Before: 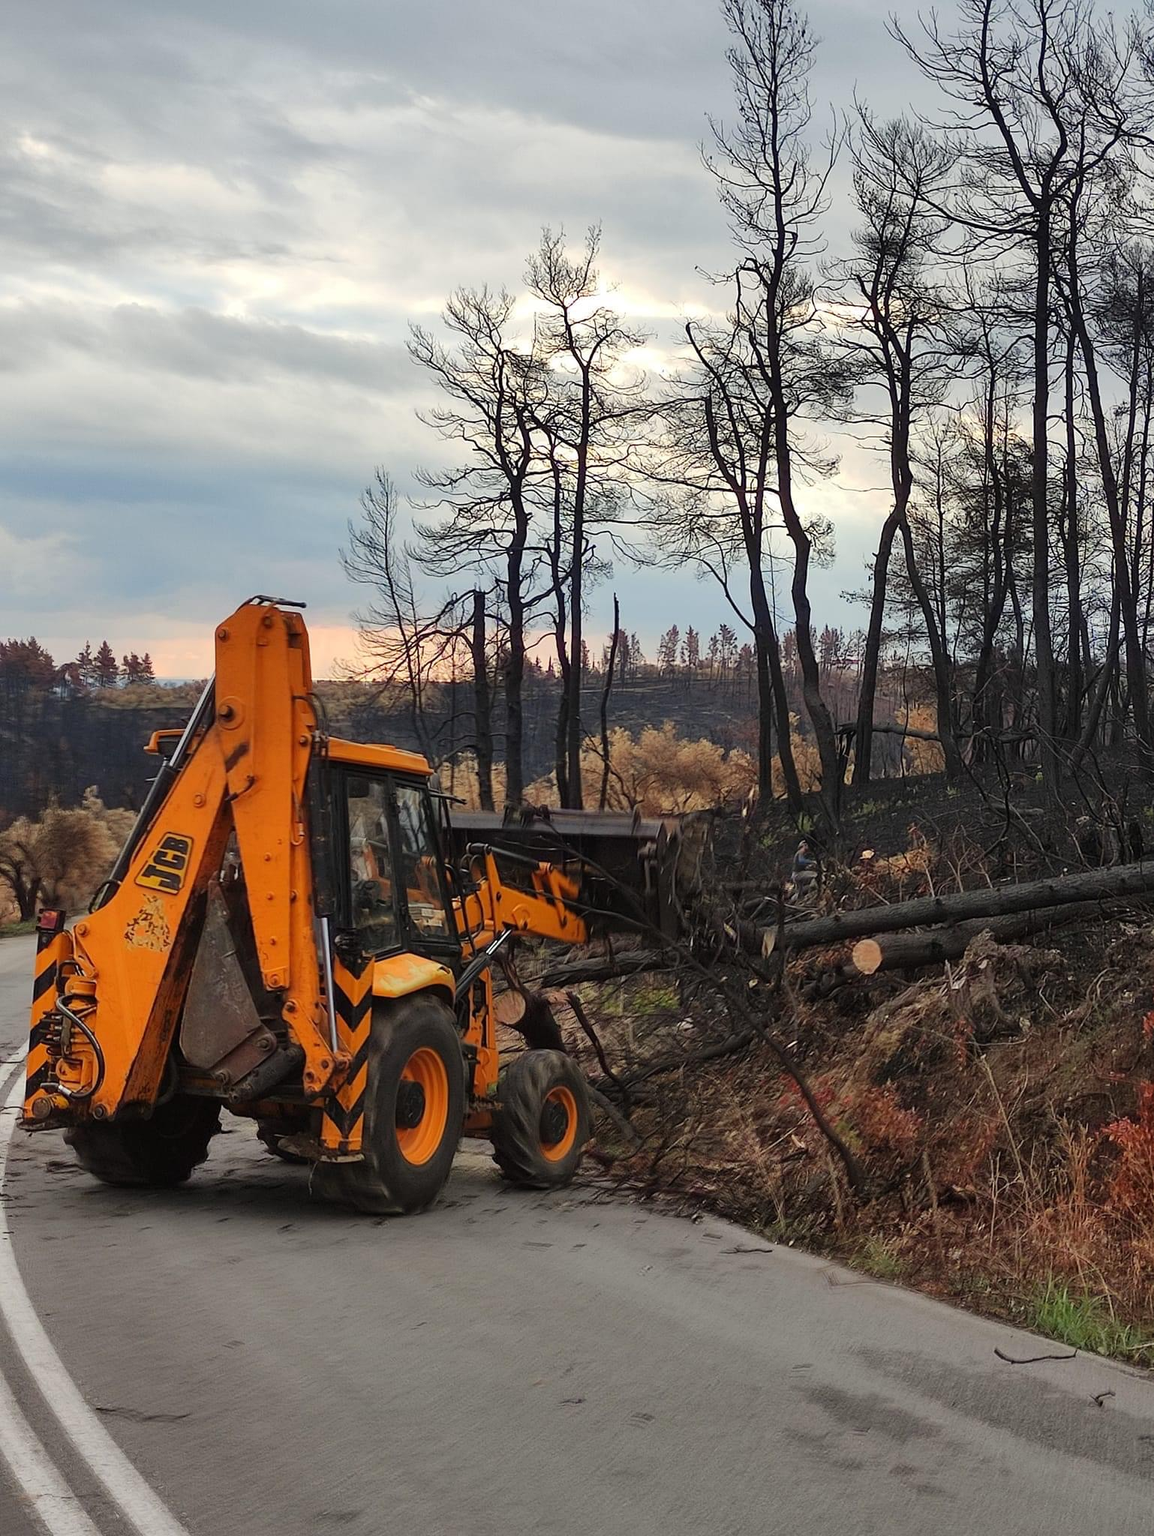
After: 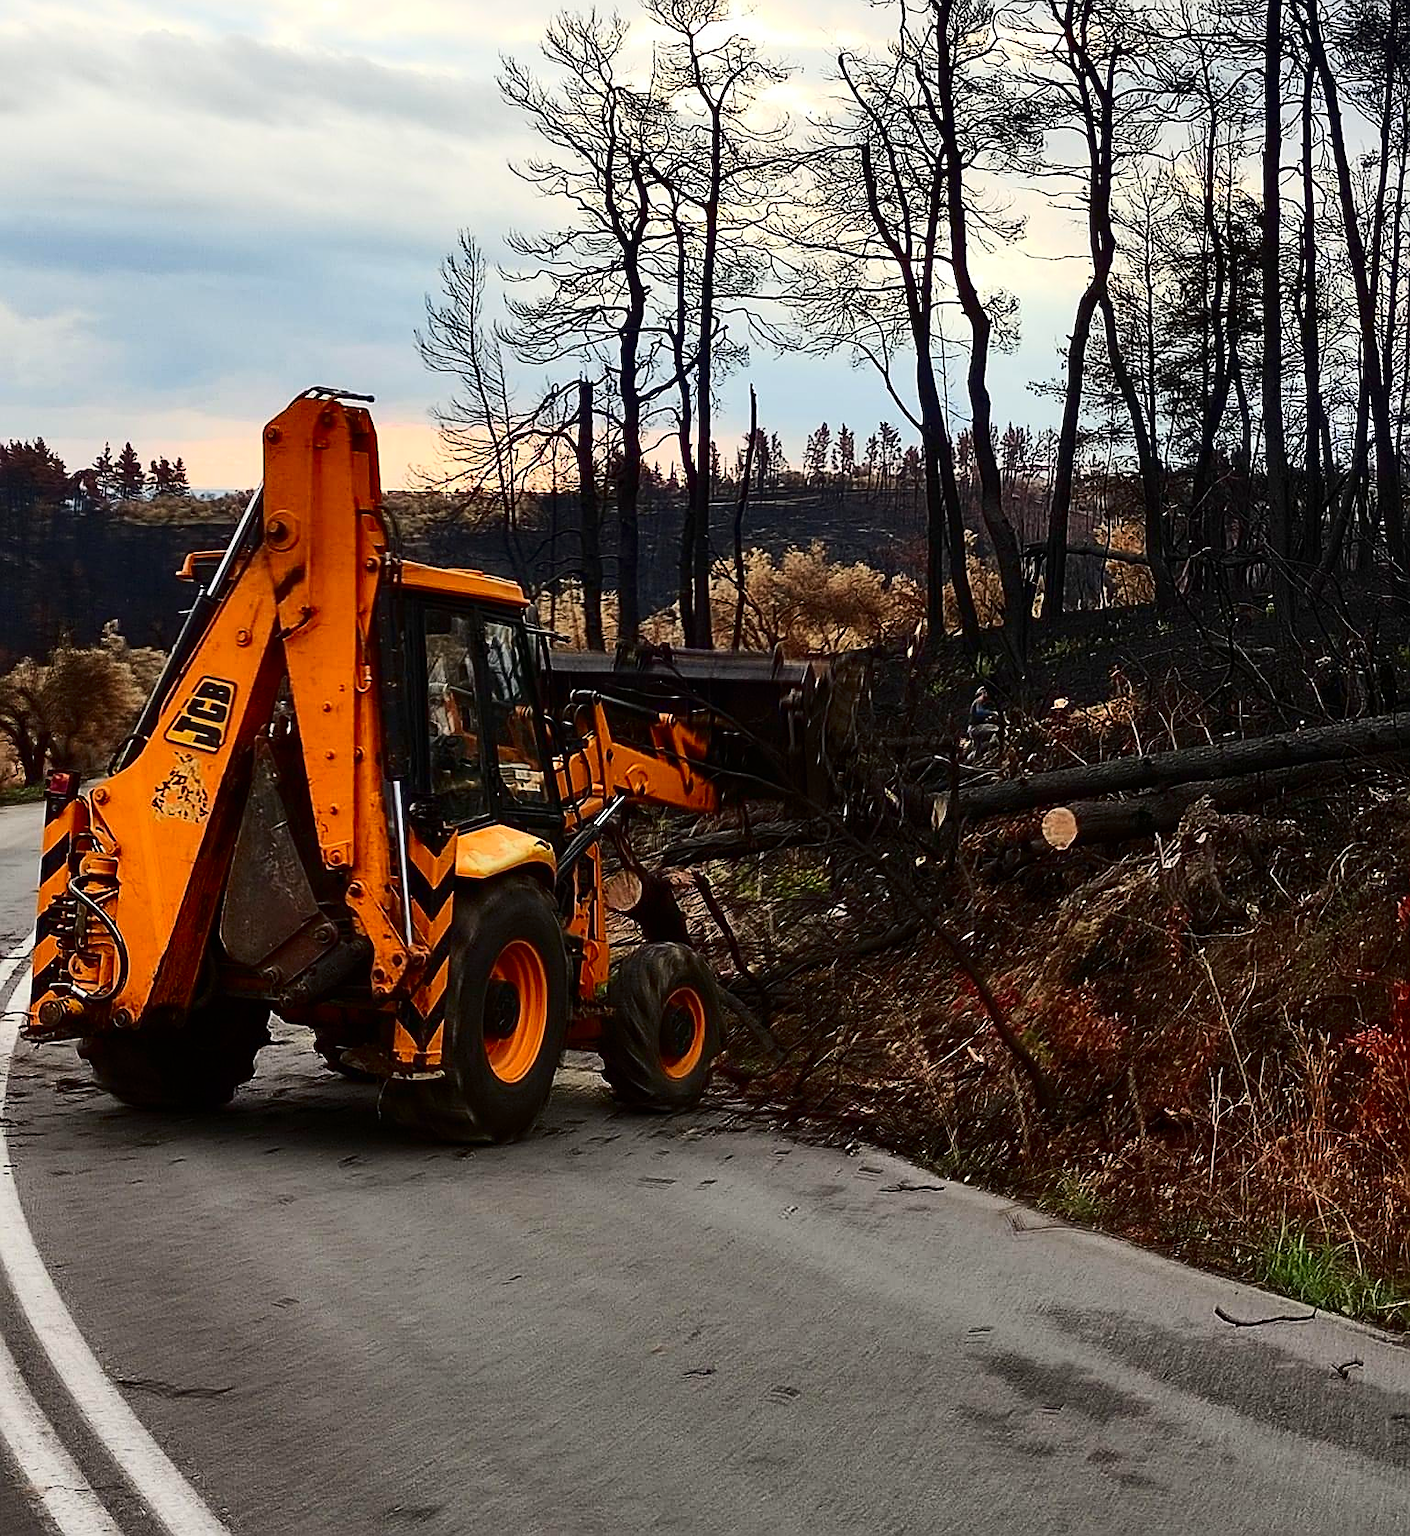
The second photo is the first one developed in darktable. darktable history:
crop and rotate: top 18.189%
contrast brightness saturation: contrast 0.34, brightness -0.074, saturation 0.167
sharpen: amount 0.734
